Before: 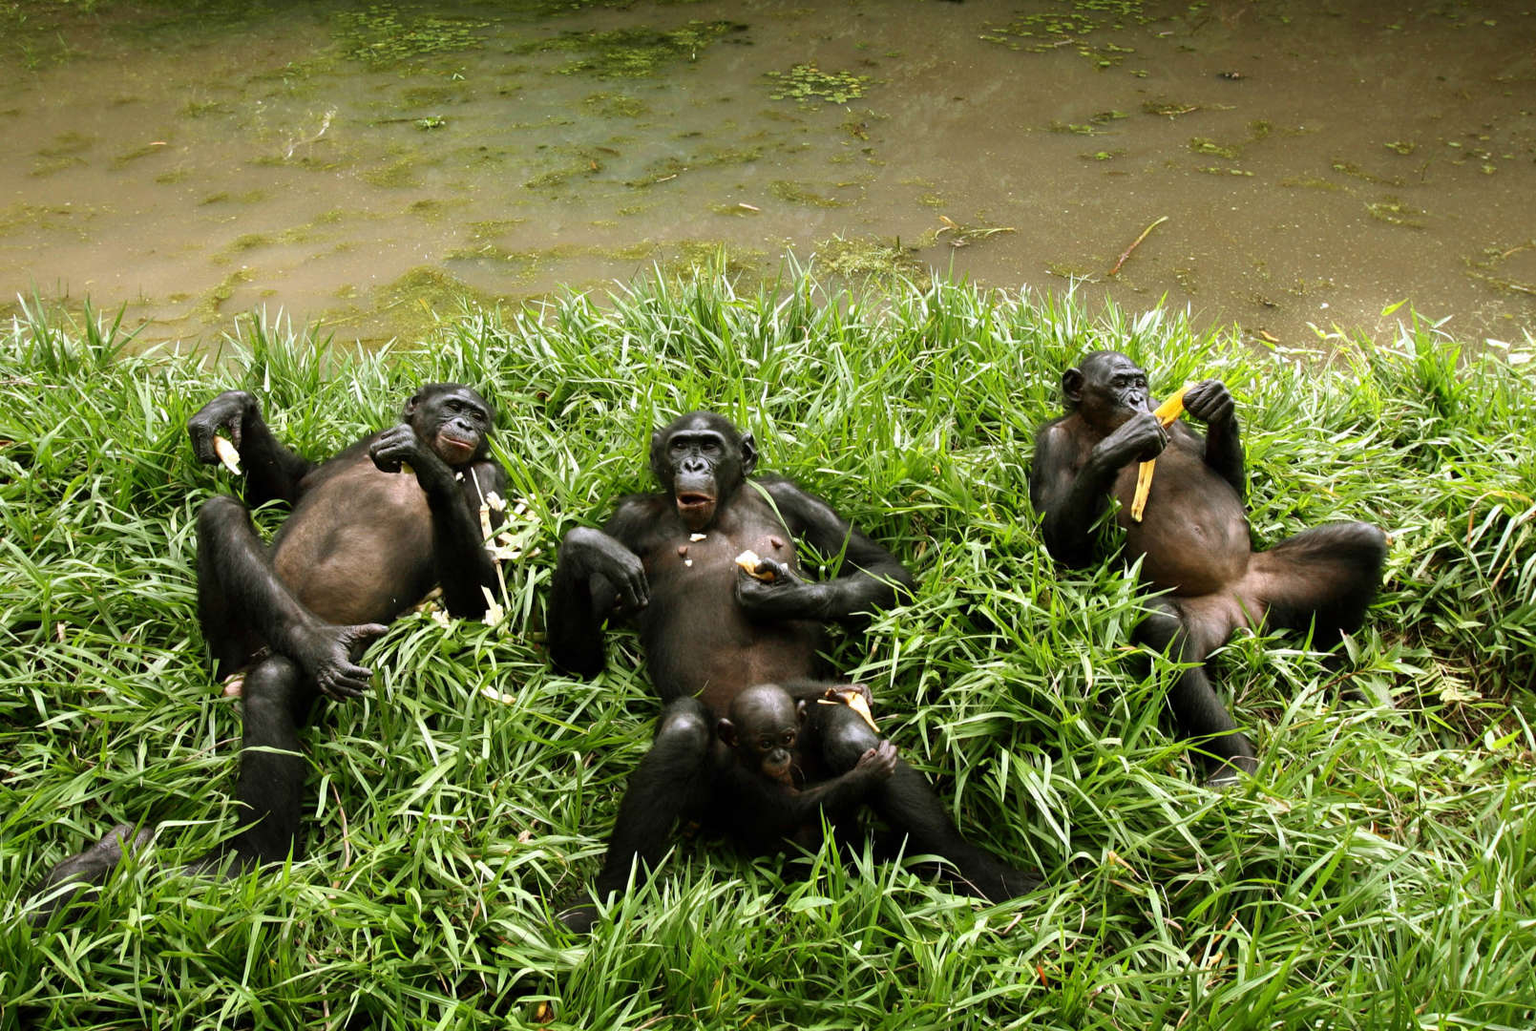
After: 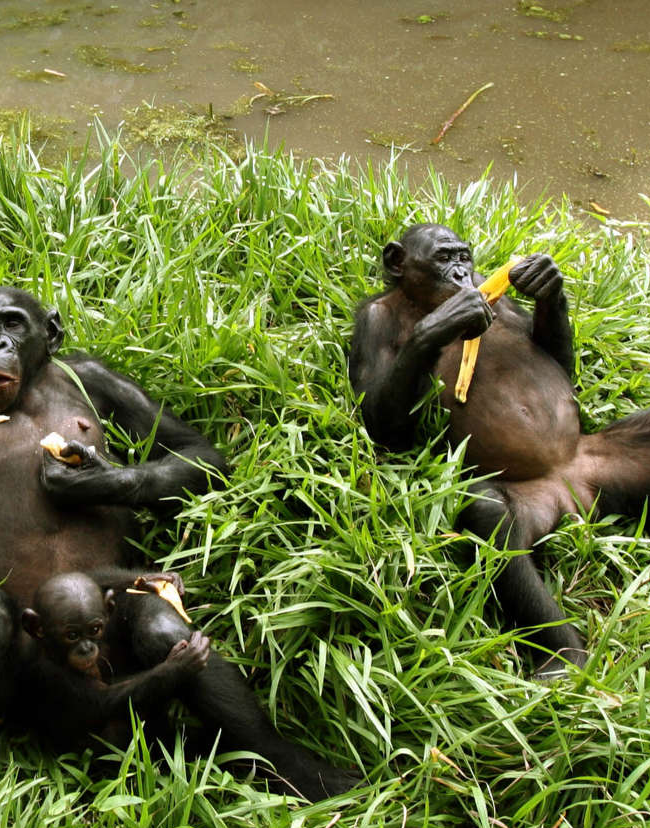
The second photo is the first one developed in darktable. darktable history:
crop: left 45.432%, top 13.388%, right 14.164%, bottom 9.943%
